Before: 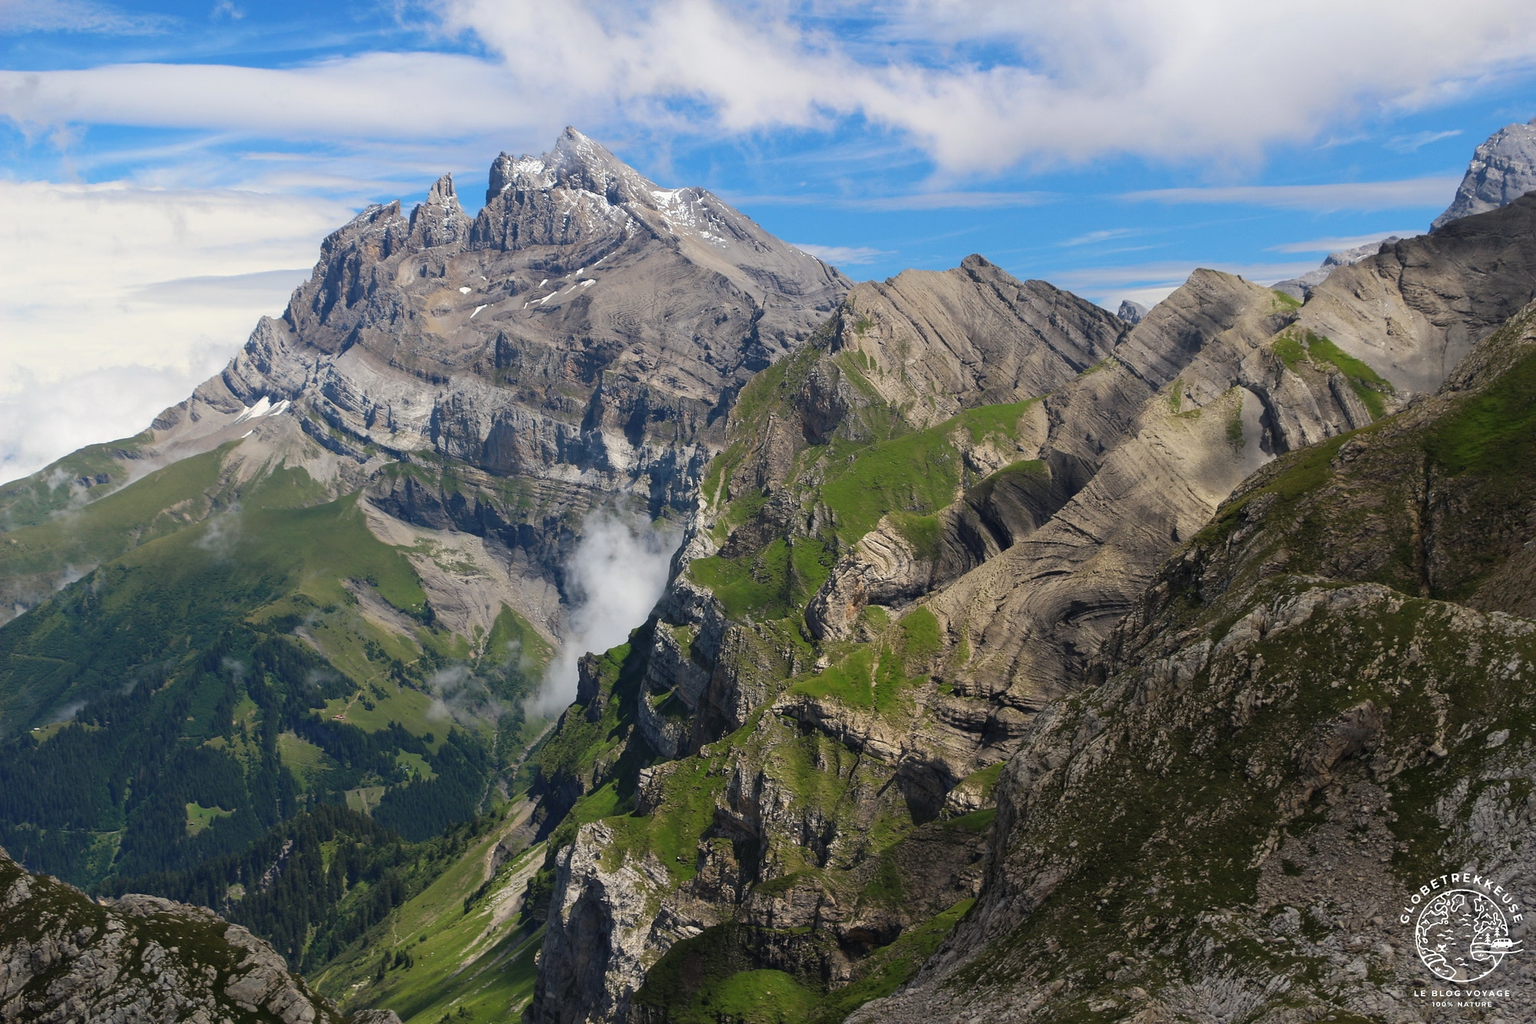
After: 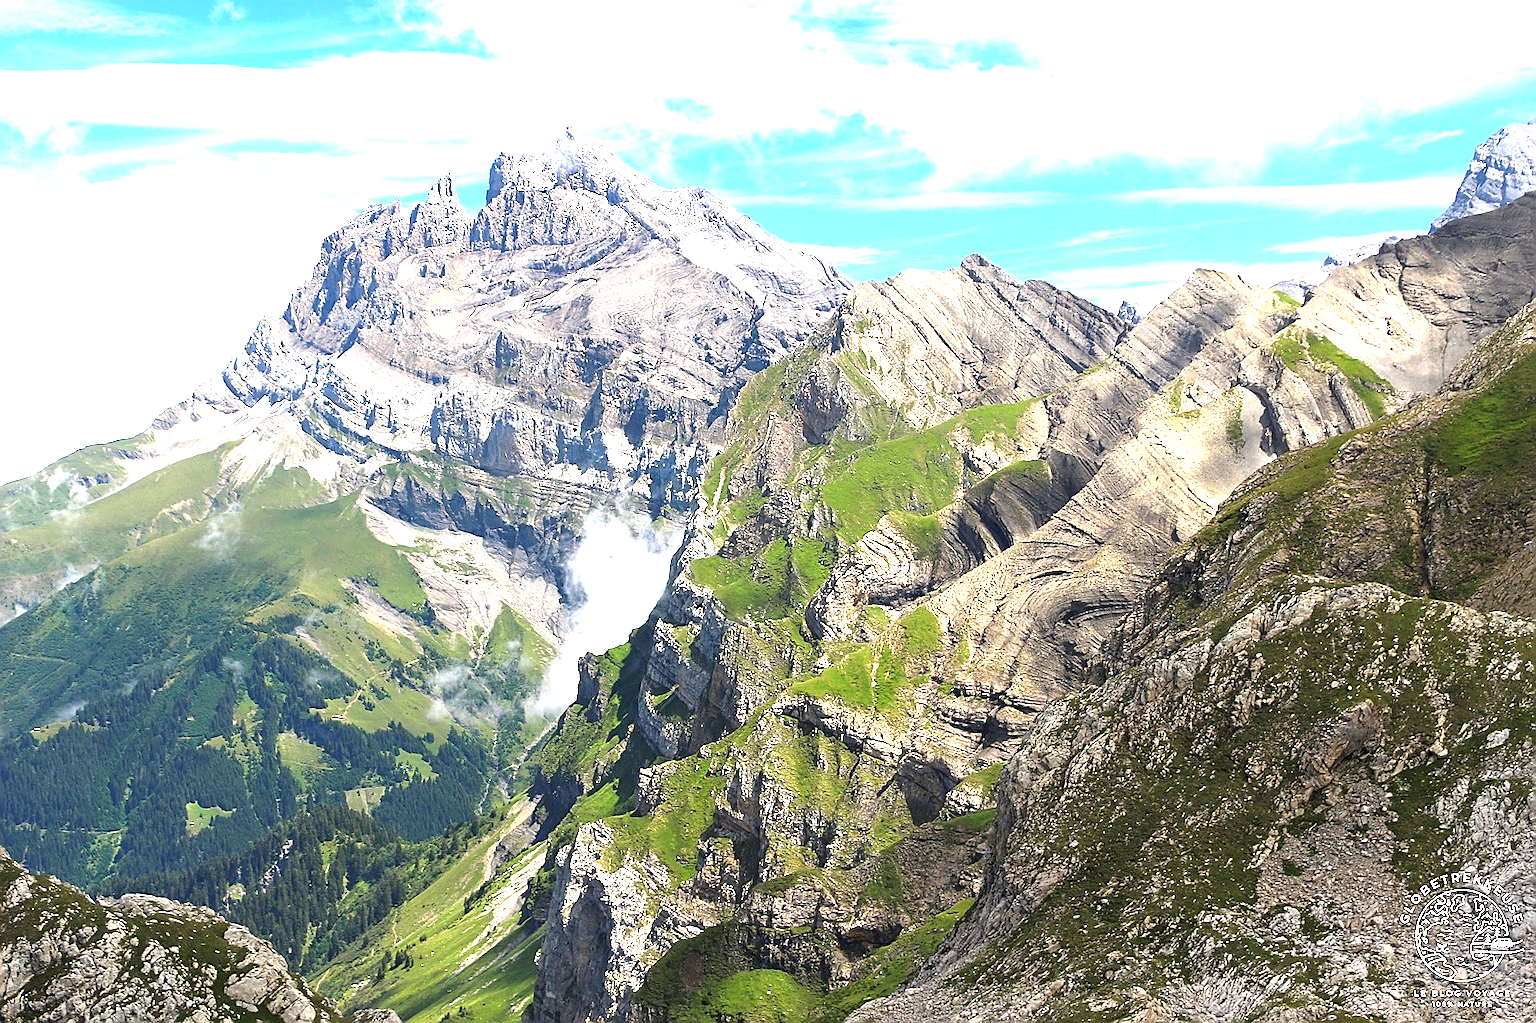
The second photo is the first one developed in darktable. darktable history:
exposure: black level correction 0.001, exposure 1.84 EV, compensate highlight preservation false
sharpen: radius 1.4, amount 1.25, threshold 0.7
